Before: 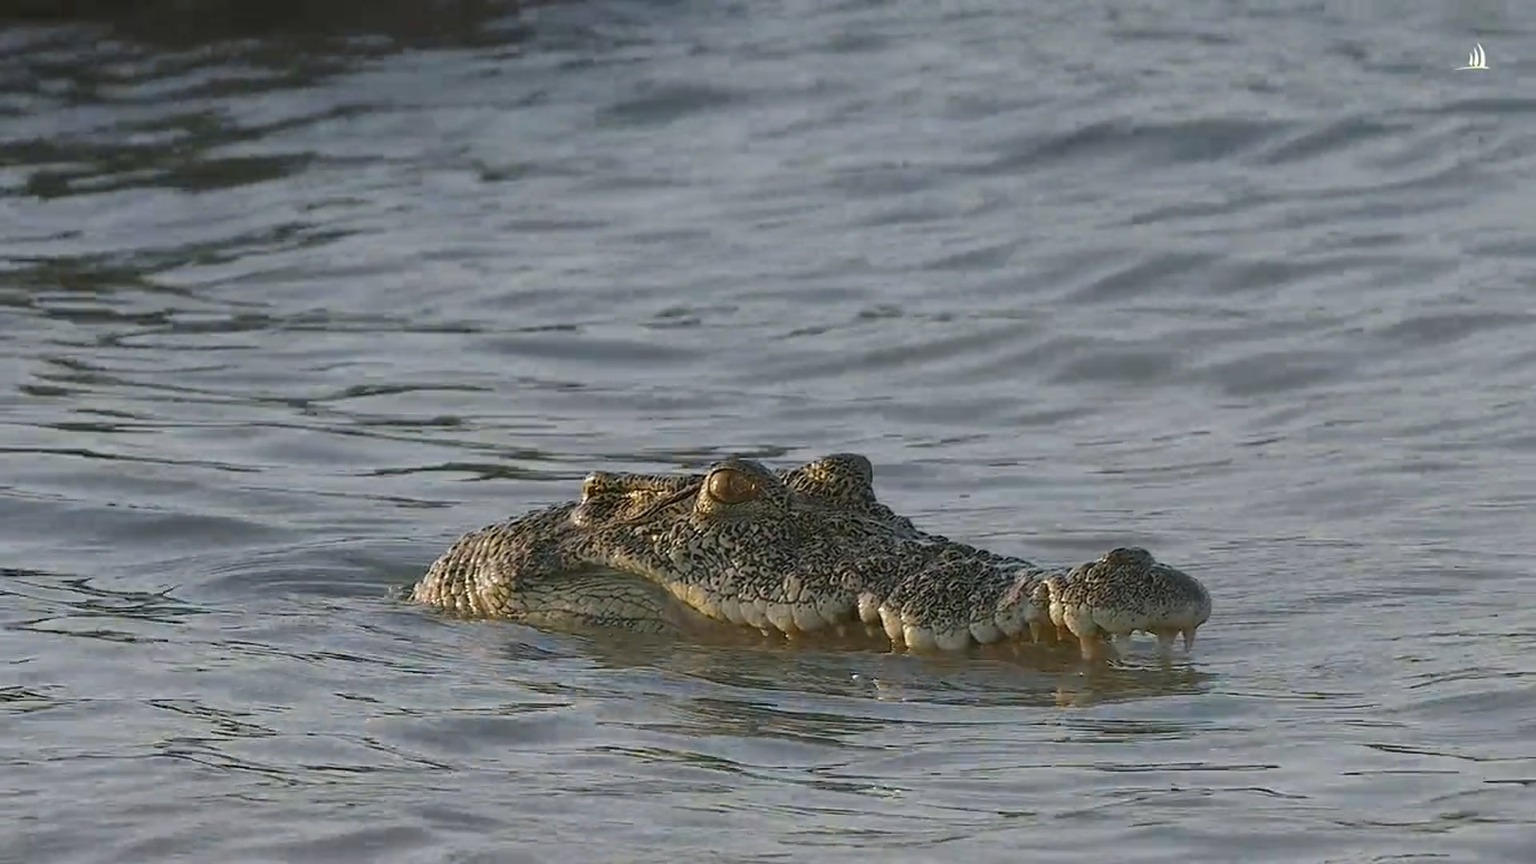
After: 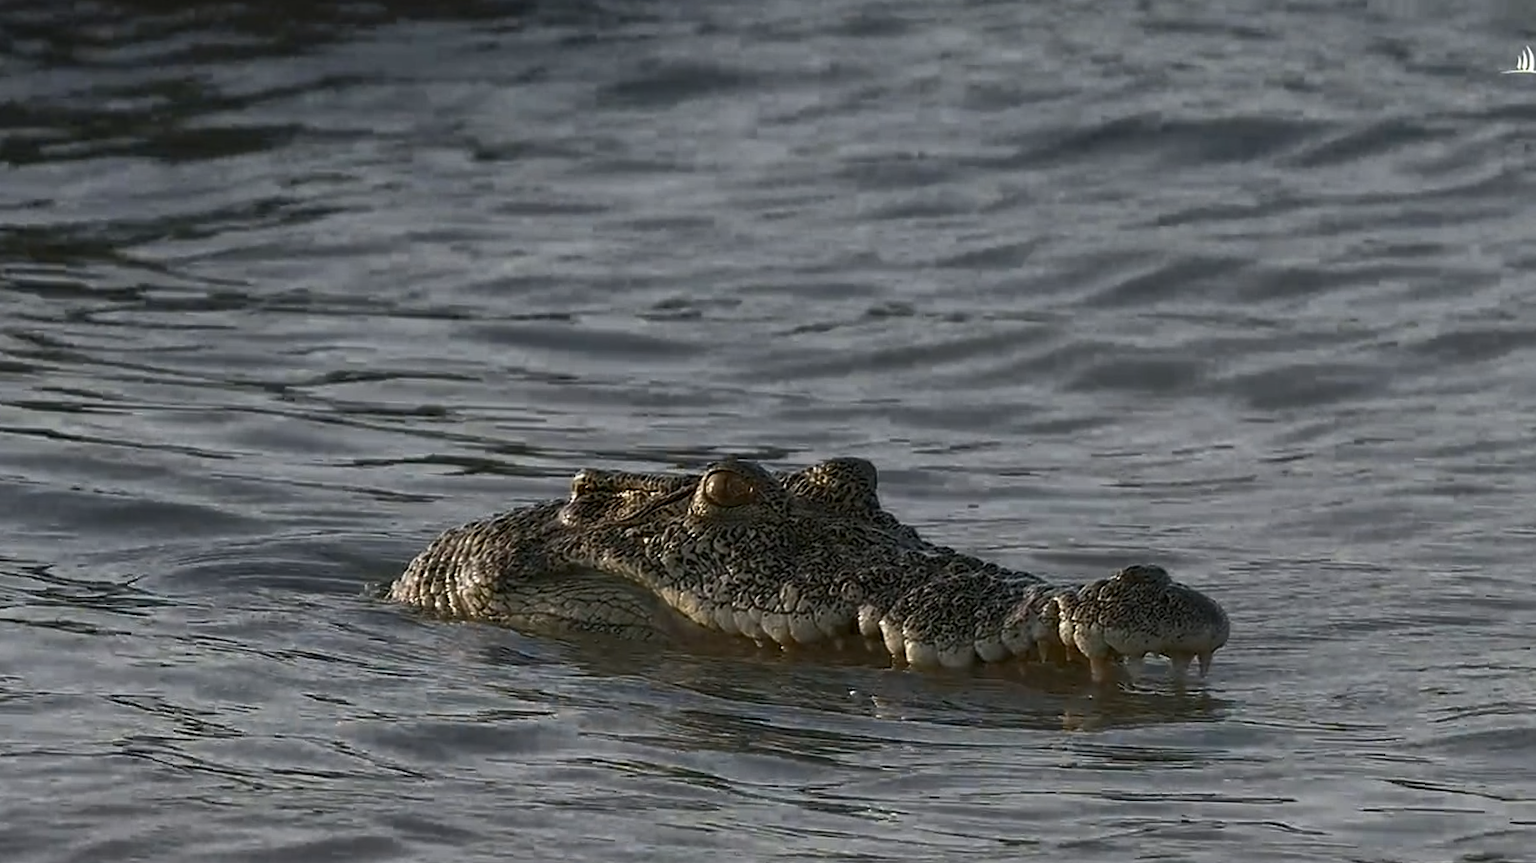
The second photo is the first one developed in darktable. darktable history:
local contrast: highlights 100%, shadows 100%, detail 120%, midtone range 0.2
exposure: compensate highlight preservation false
color balance rgb: perceptual saturation grading › highlights -31.88%, perceptual saturation grading › mid-tones 5.8%, perceptual saturation grading › shadows 18.12%, perceptual brilliance grading › highlights 3.62%, perceptual brilliance grading › mid-tones -18.12%, perceptual brilliance grading › shadows -41.3%
crop and rotate: angle -1.69°
